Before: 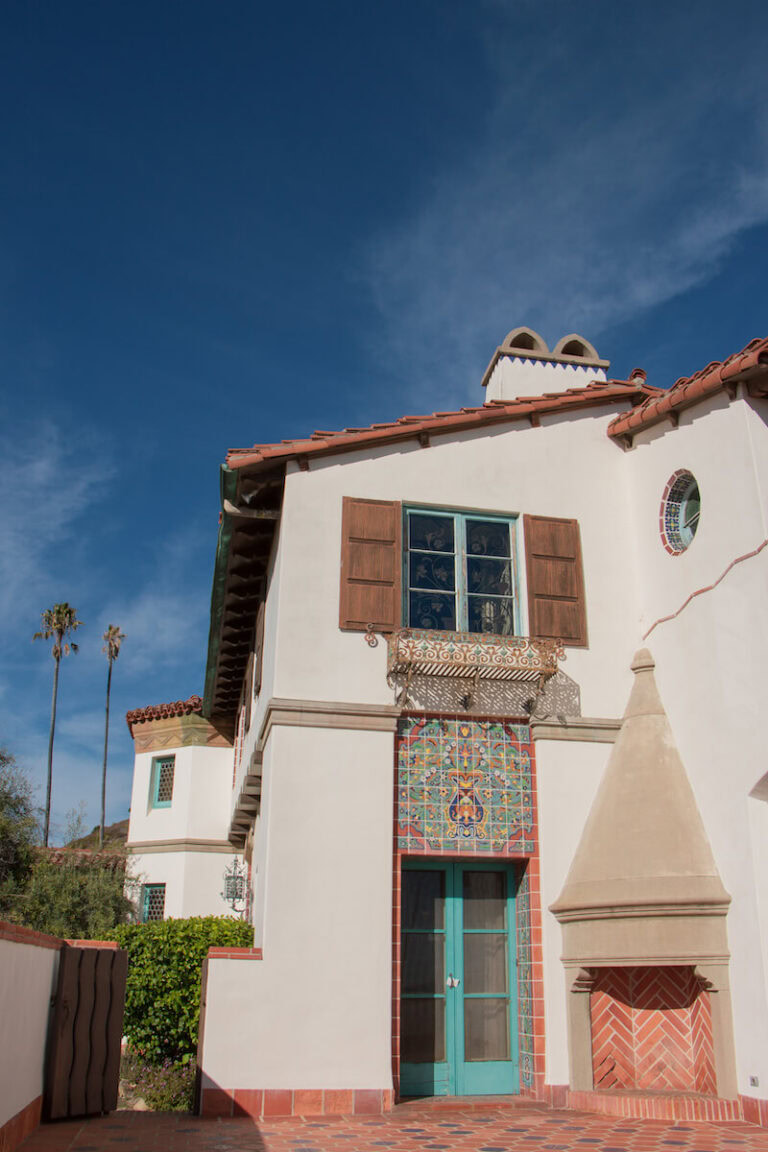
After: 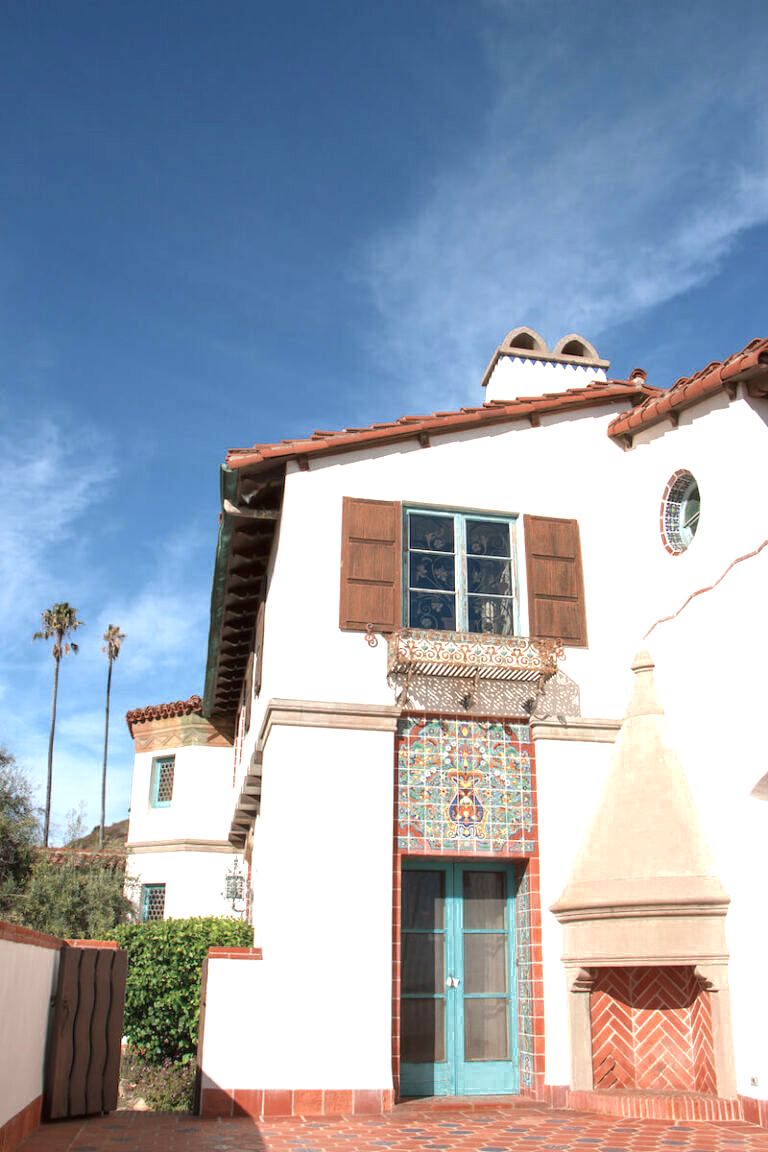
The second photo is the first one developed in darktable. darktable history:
color zones: curves: ch0 [(0, 0.5) (0.125, 0.4) (0.25, 0.5) (0.375, 0.4) (0.5, 0.4) (0.625, 0.6) (0.75, 0.6) (0.875, 0.5)]; ch1 [(0, 0.35) (0.125, 0.45) (0.25, 0.35) (0.375, 0.35) (0.5, 0.35) (0.625, 0.35) (0.75, 0.45) (0.875, 0.35)]; ch2 [(0, 0.6) (0.125, 0.5) (0.25, 0.5) (0.375, 0.6) (0.5, 0.6) (0.625, 0.5) (0.75, 0.5) (0.875, 0.5)]
exposure: black level correction 0, exposure 1.2 EV, compensate highlight preservation false
